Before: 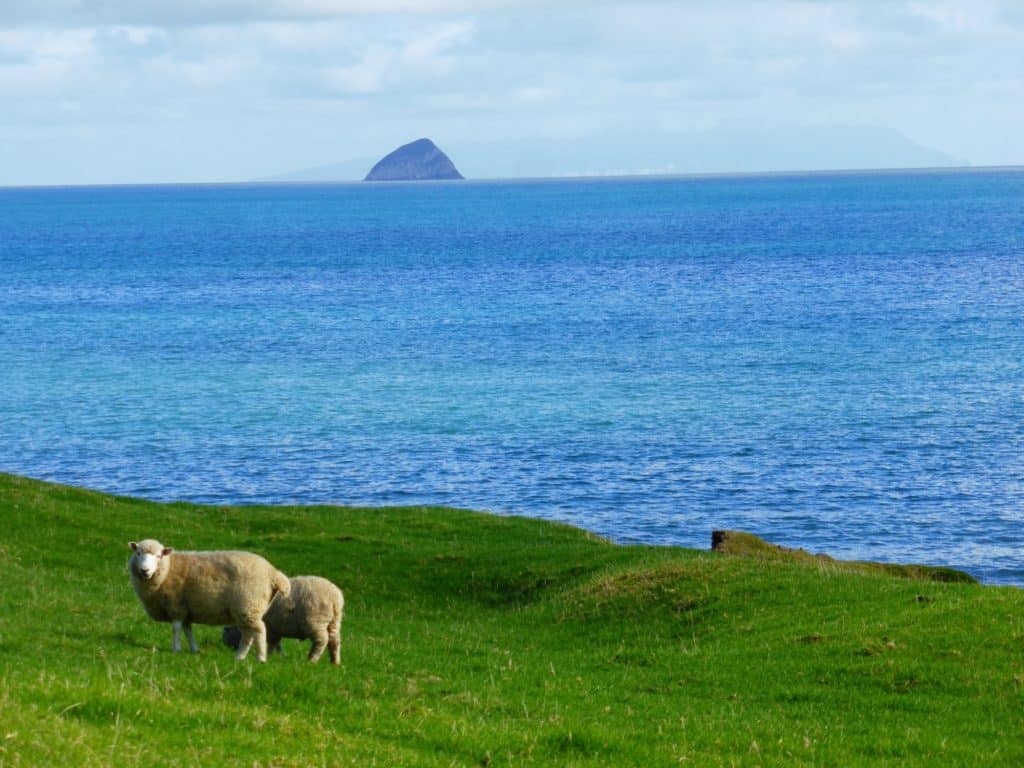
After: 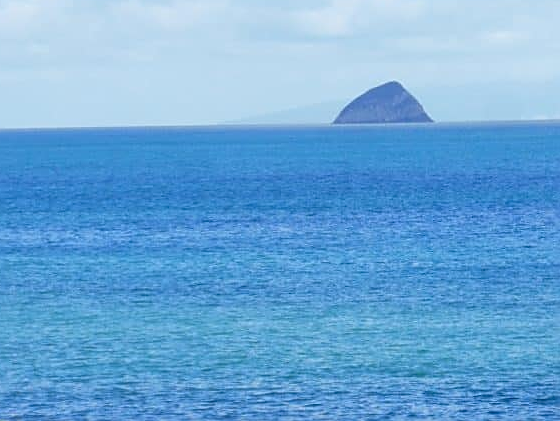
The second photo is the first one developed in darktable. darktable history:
crop and rotate: left 3.047%, top 7.509%, right 42.236%, bottom 37.598%
sharpen: on, module defaults
